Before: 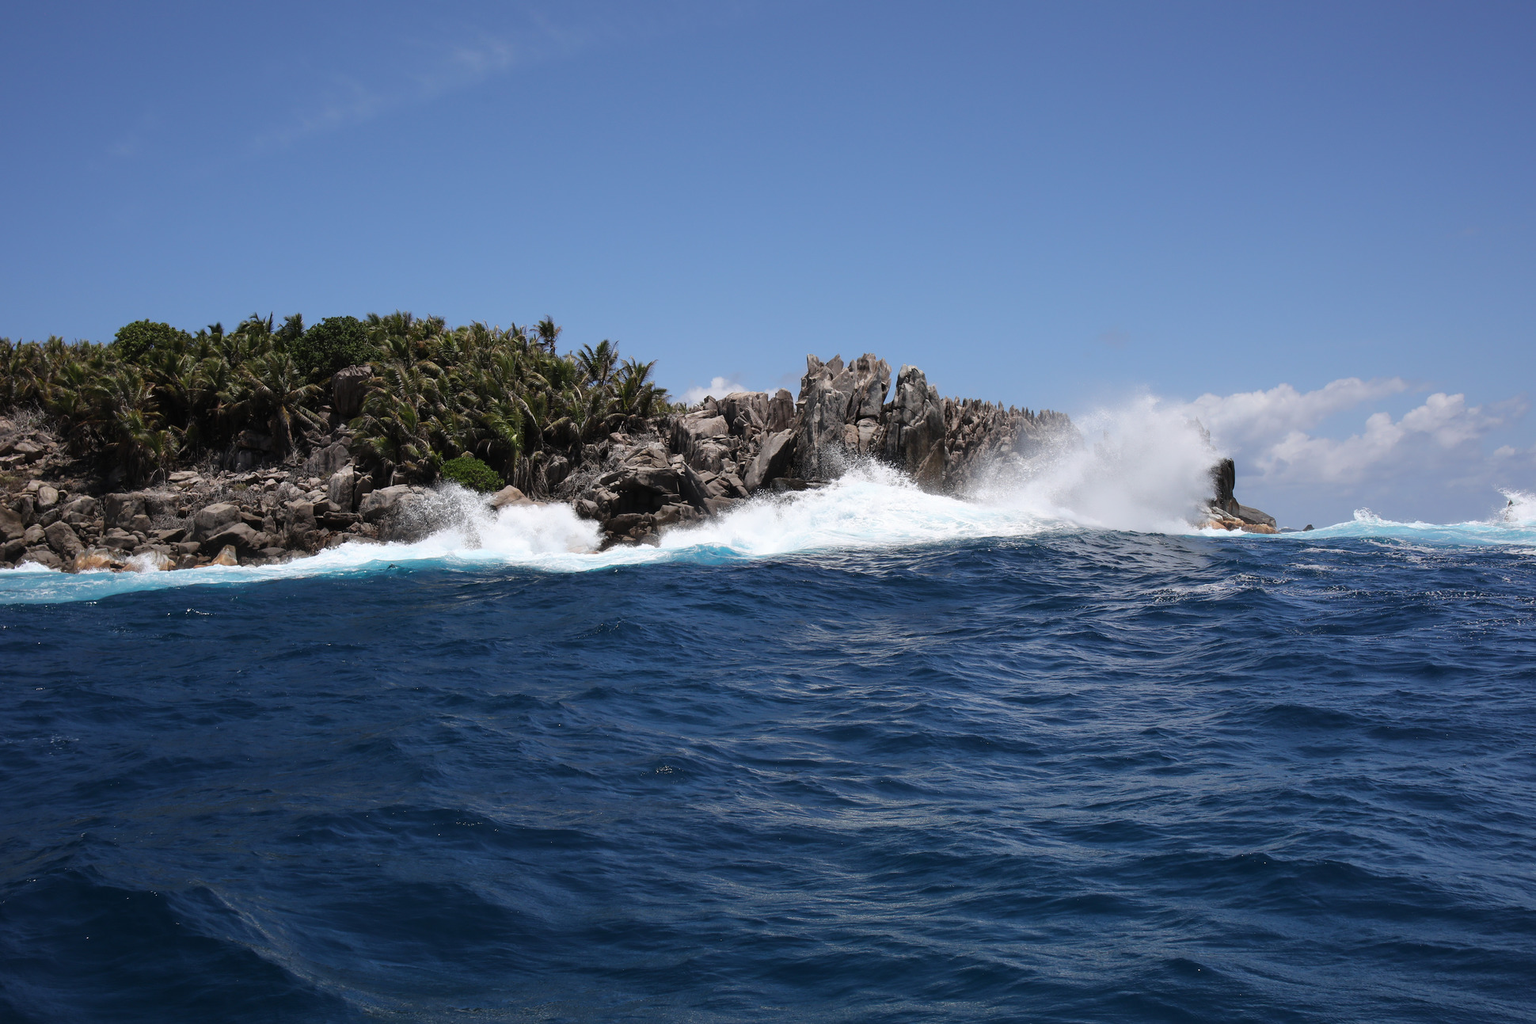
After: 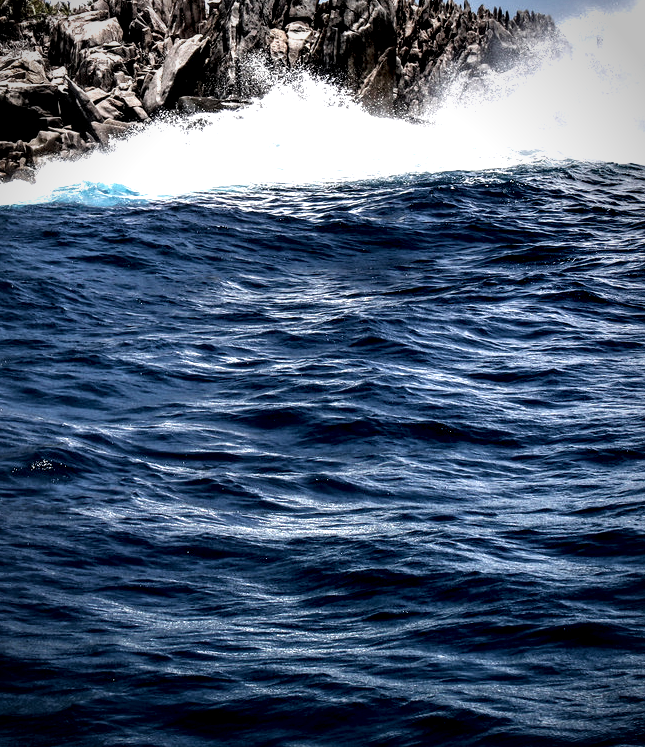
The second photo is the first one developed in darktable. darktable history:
crop: left 41.117%, top 39.277%, right 25.615%, bottom 2.88%
vignetting: saturation 0.036, automatic ratio true, unbound false
exposure: compensate highlight preservation false
velvia: strength 15.46%
local contrast: highlights 116%, shadows 43%, detail 292%
